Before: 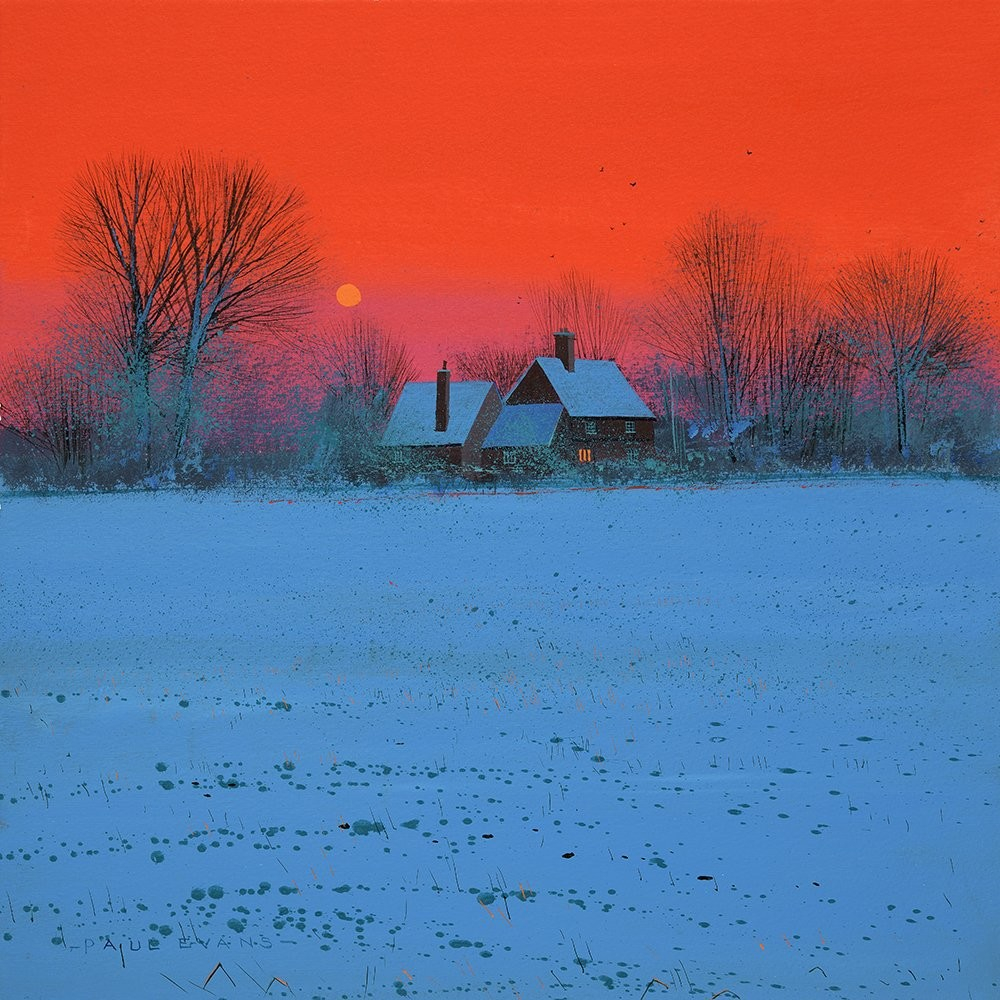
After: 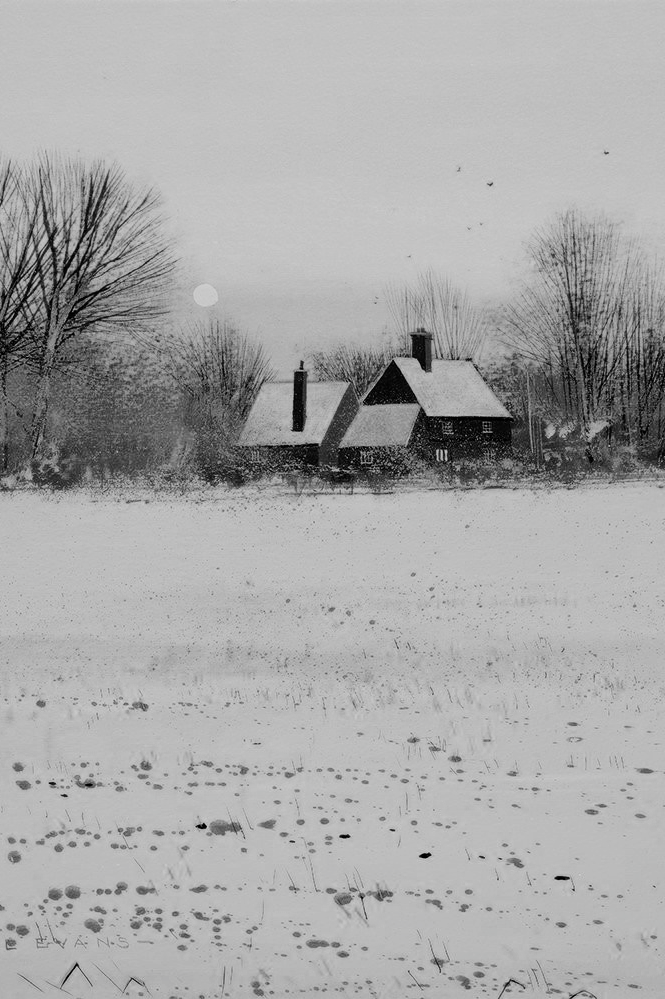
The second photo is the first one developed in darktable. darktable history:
crop and rotate: left 14.308%, right 19.114%
filmic rgb: black relative exposure -5.13 EV, white relative exposure 3.52 EV, threshold 3.05 EV, hardness 3.17, contrast 1.398, highlights saturation mix -49.97%, color science v5 (2021), contrast in shadows safe, contrast in highlights safe, enable highlight reconstruction true
